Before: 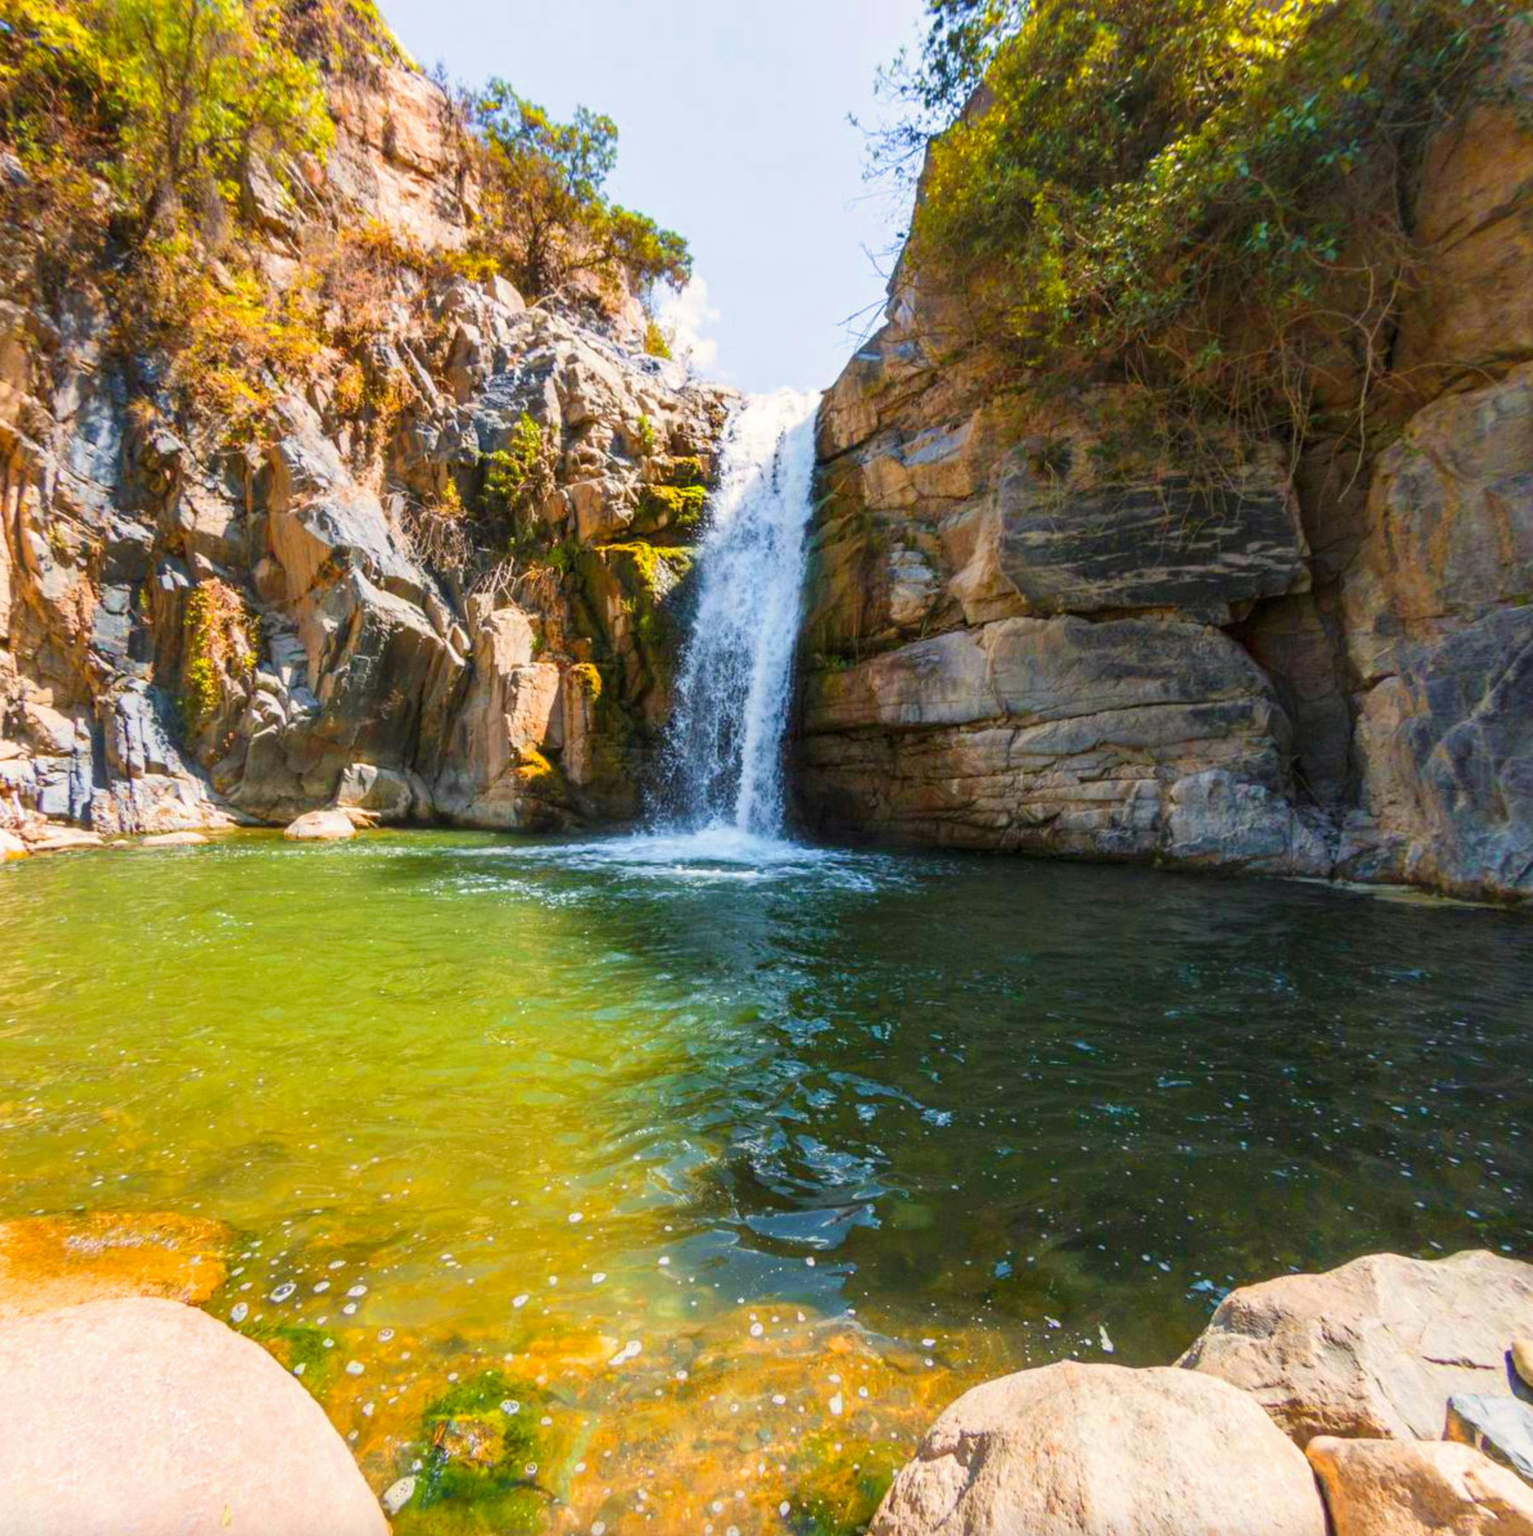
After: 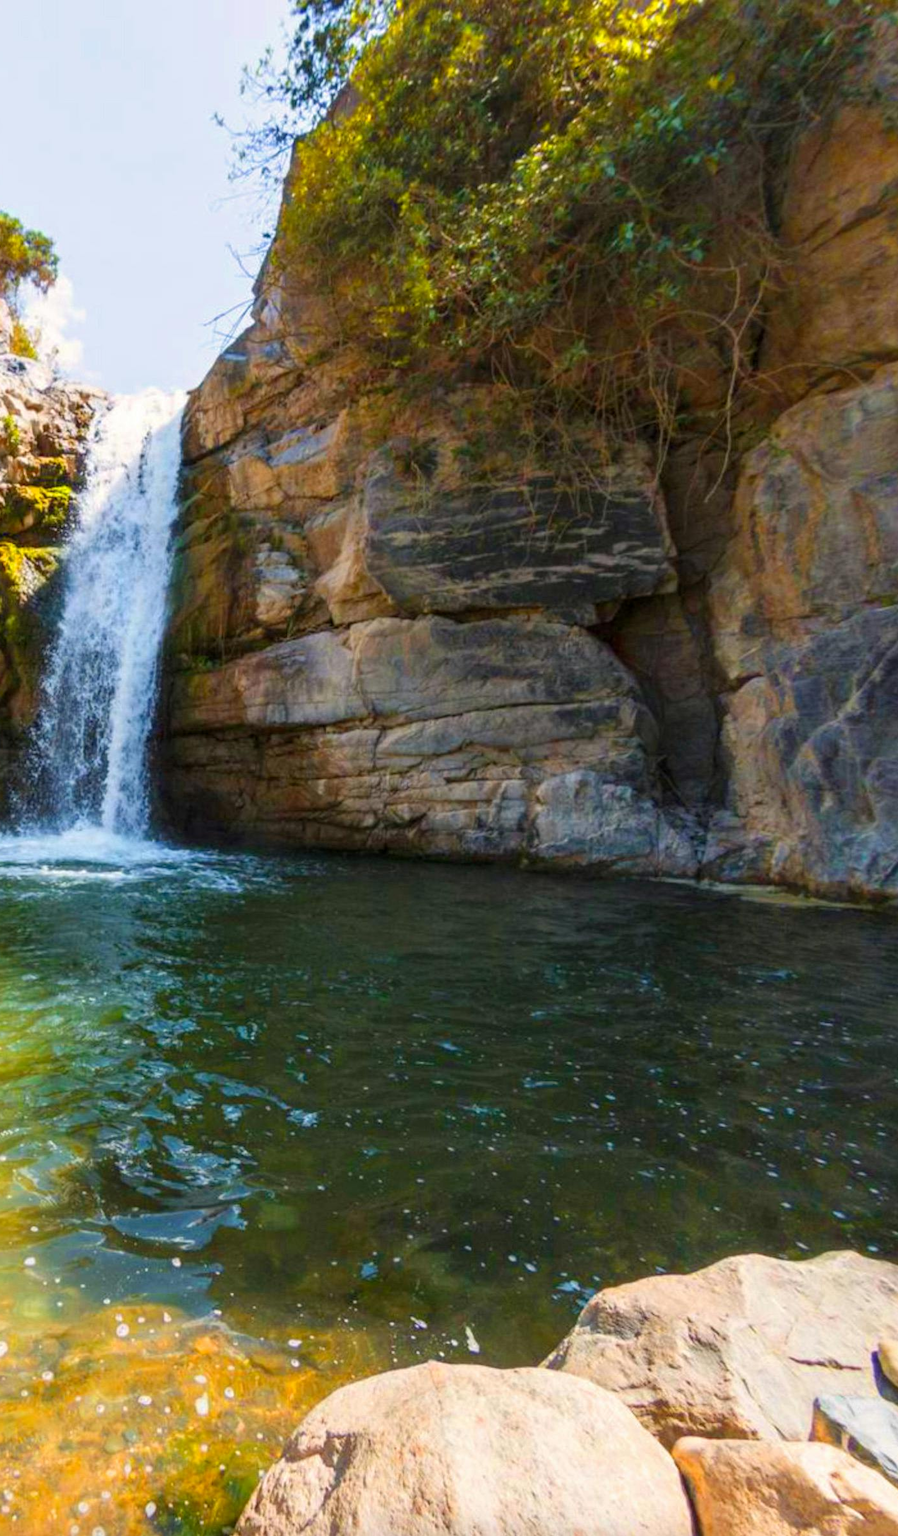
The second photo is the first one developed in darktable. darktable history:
tone equalizer: on, module defaults
crop: left 41.402%
